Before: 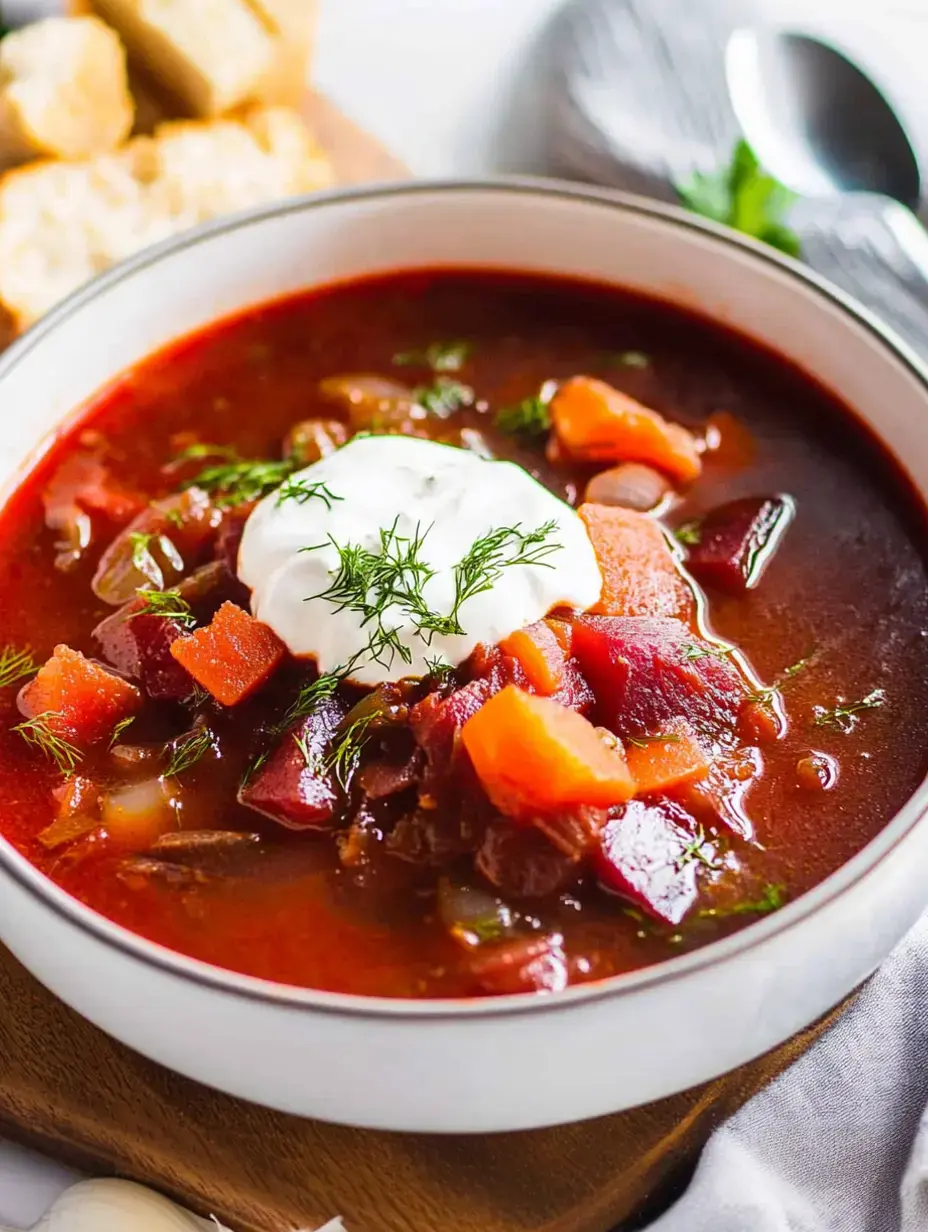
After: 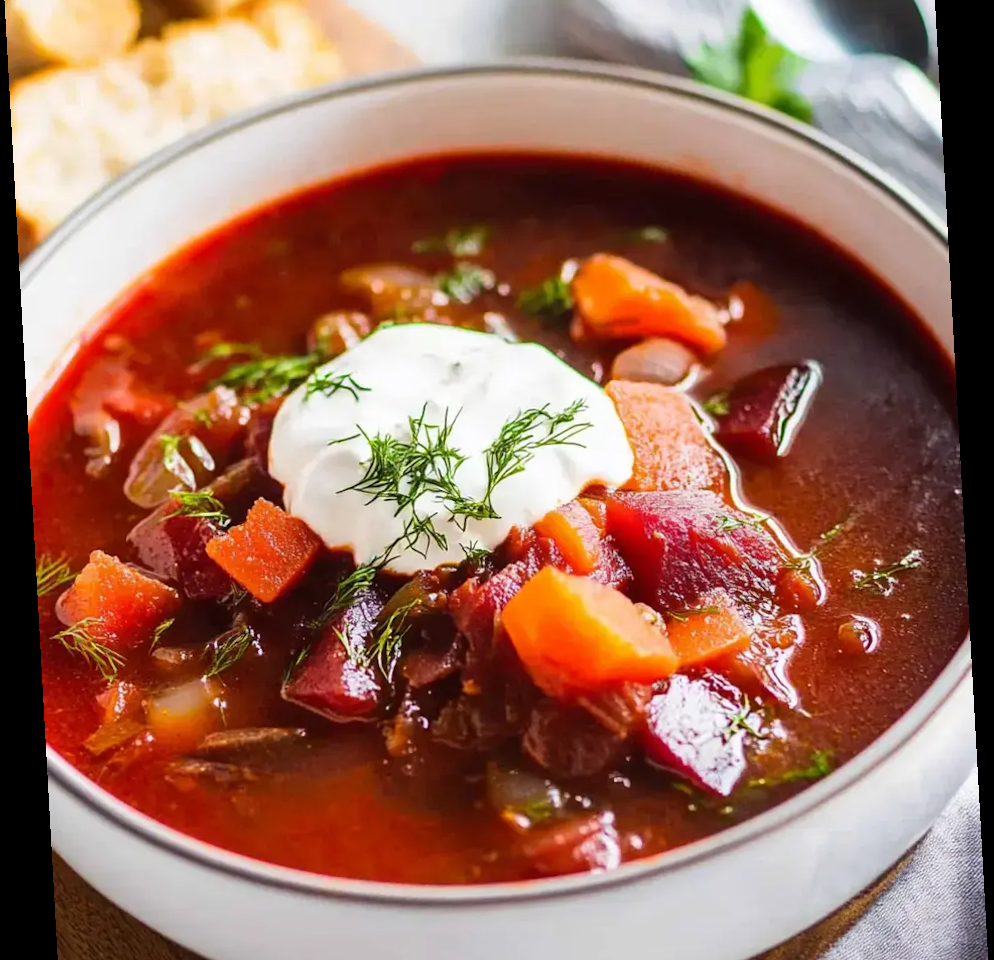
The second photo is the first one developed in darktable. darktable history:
rotate and perspective: rotation -3.18°, automatic cropping off
crop: top 11.038%, bottom 13.962%
